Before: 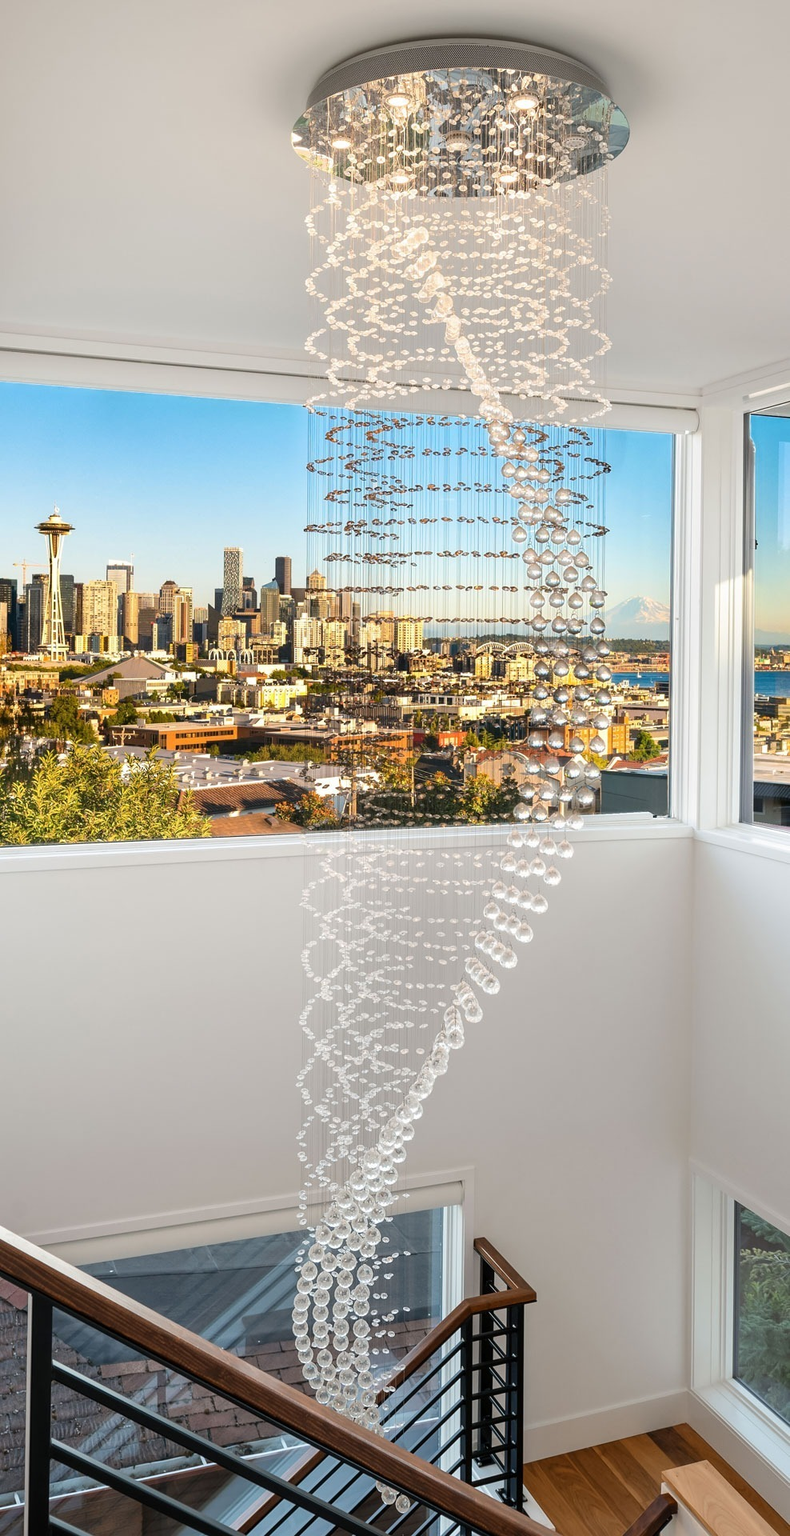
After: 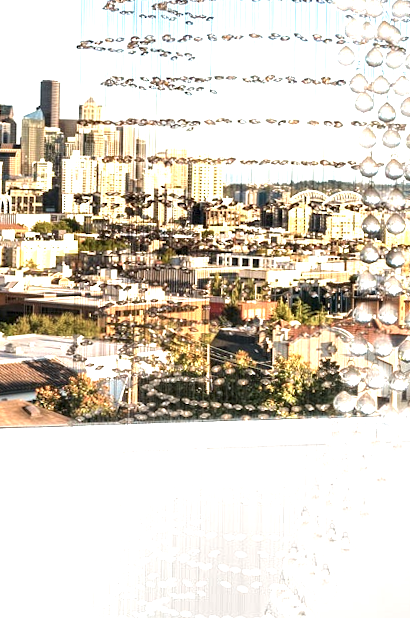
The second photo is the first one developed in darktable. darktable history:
crop: left 31.751%, top 32.172%, right 27.8%, bottom 35.83%
local contrast: highlights 123%, shadows 126%, detail 140%, midtone range 0.254
color correction: saturation 0.8
color calibration: illuminant same as pipeline (D50), adaptation none (bypass), gamut compression 1.72
exposure: black level correction 0, exposure 1.1 EV, compensate exposure bias true, compensate highlight preservation false
rotate and perspective: rotation 0.8°, automatic cropping off
